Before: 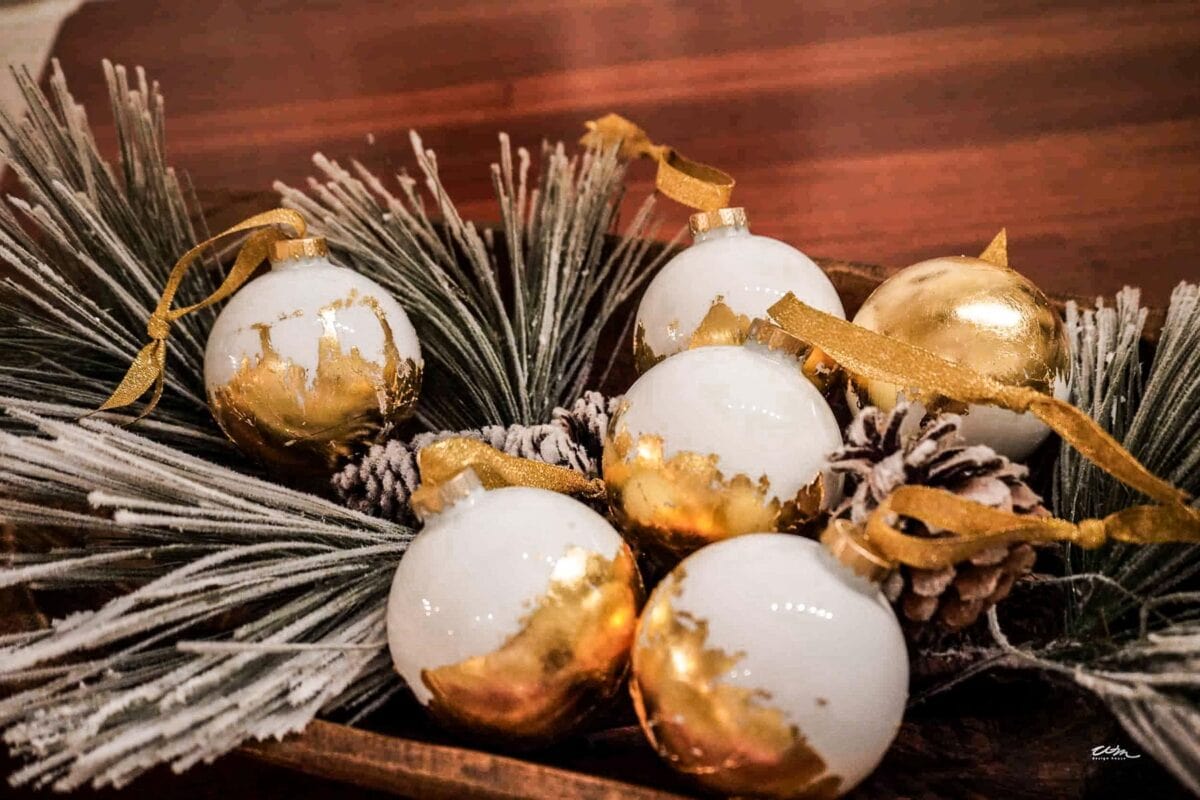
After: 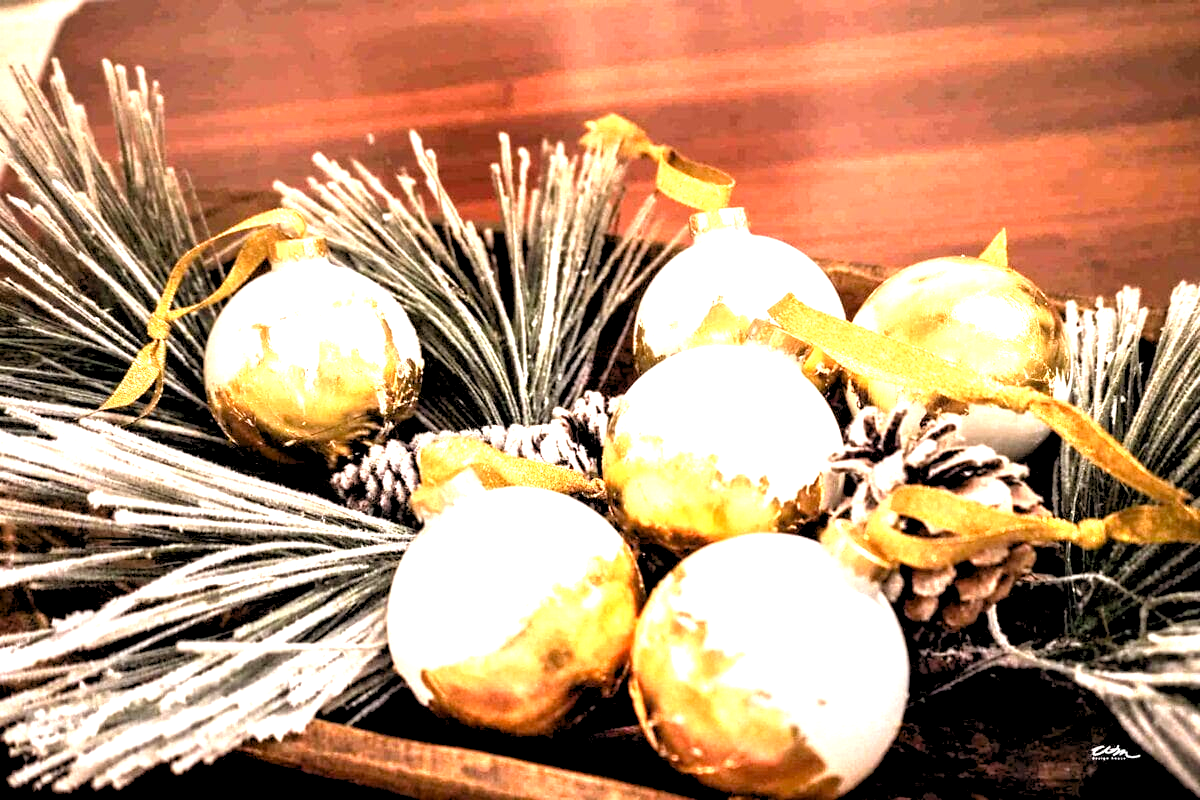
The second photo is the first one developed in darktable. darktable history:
exposure: black level correction 0.001, exposure 1.719 EV, compensate exposure bias true, compensate highlight preservation false
rgb levels: levels [[0.013, 0.434, 0.89], [0, 0.5, 1], [0, 0.5, 1]]
